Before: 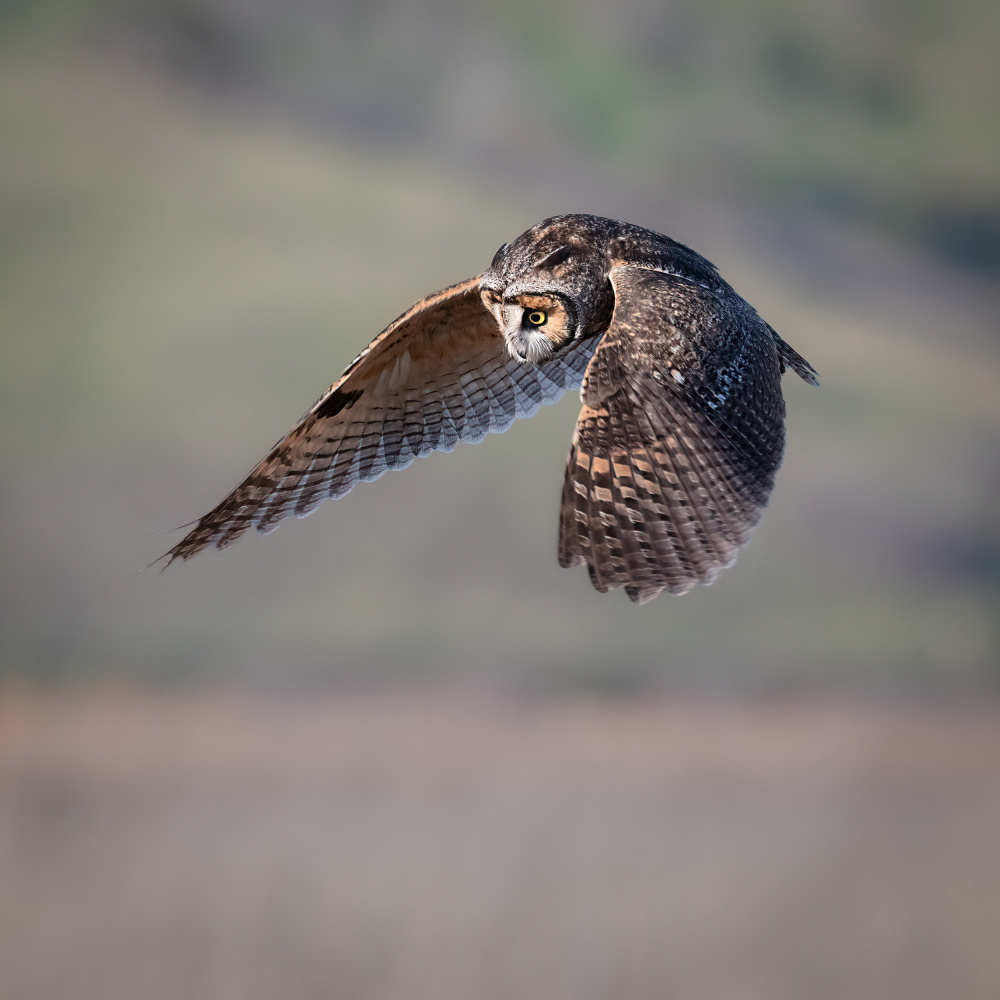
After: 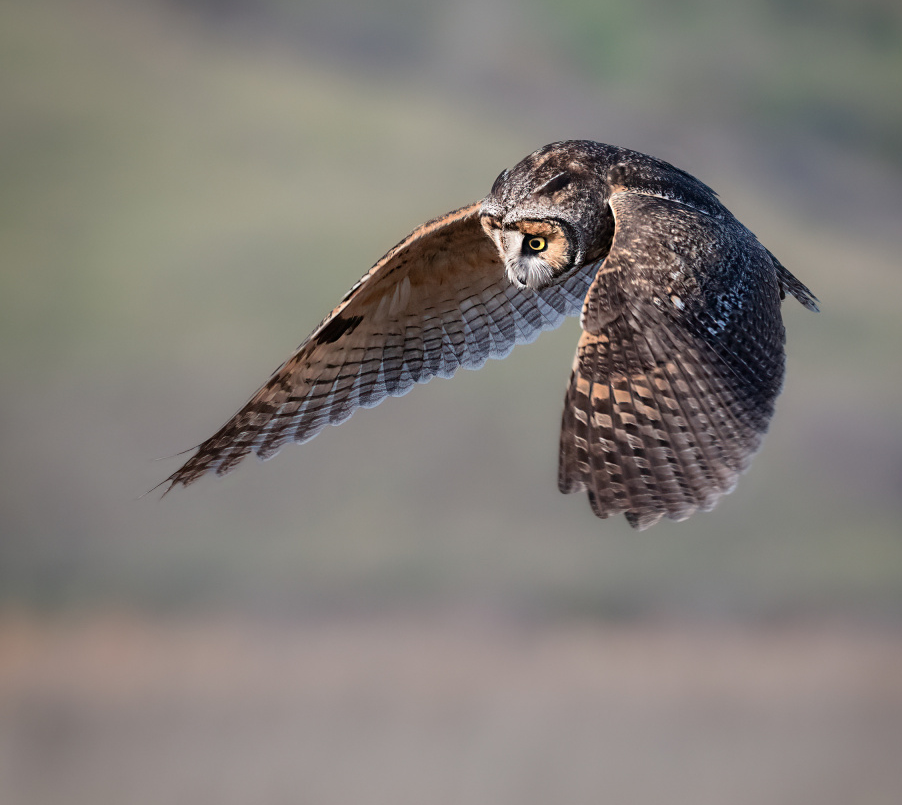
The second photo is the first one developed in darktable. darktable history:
crop: top 7.492%, right 9.764%, bottom 11.974%
